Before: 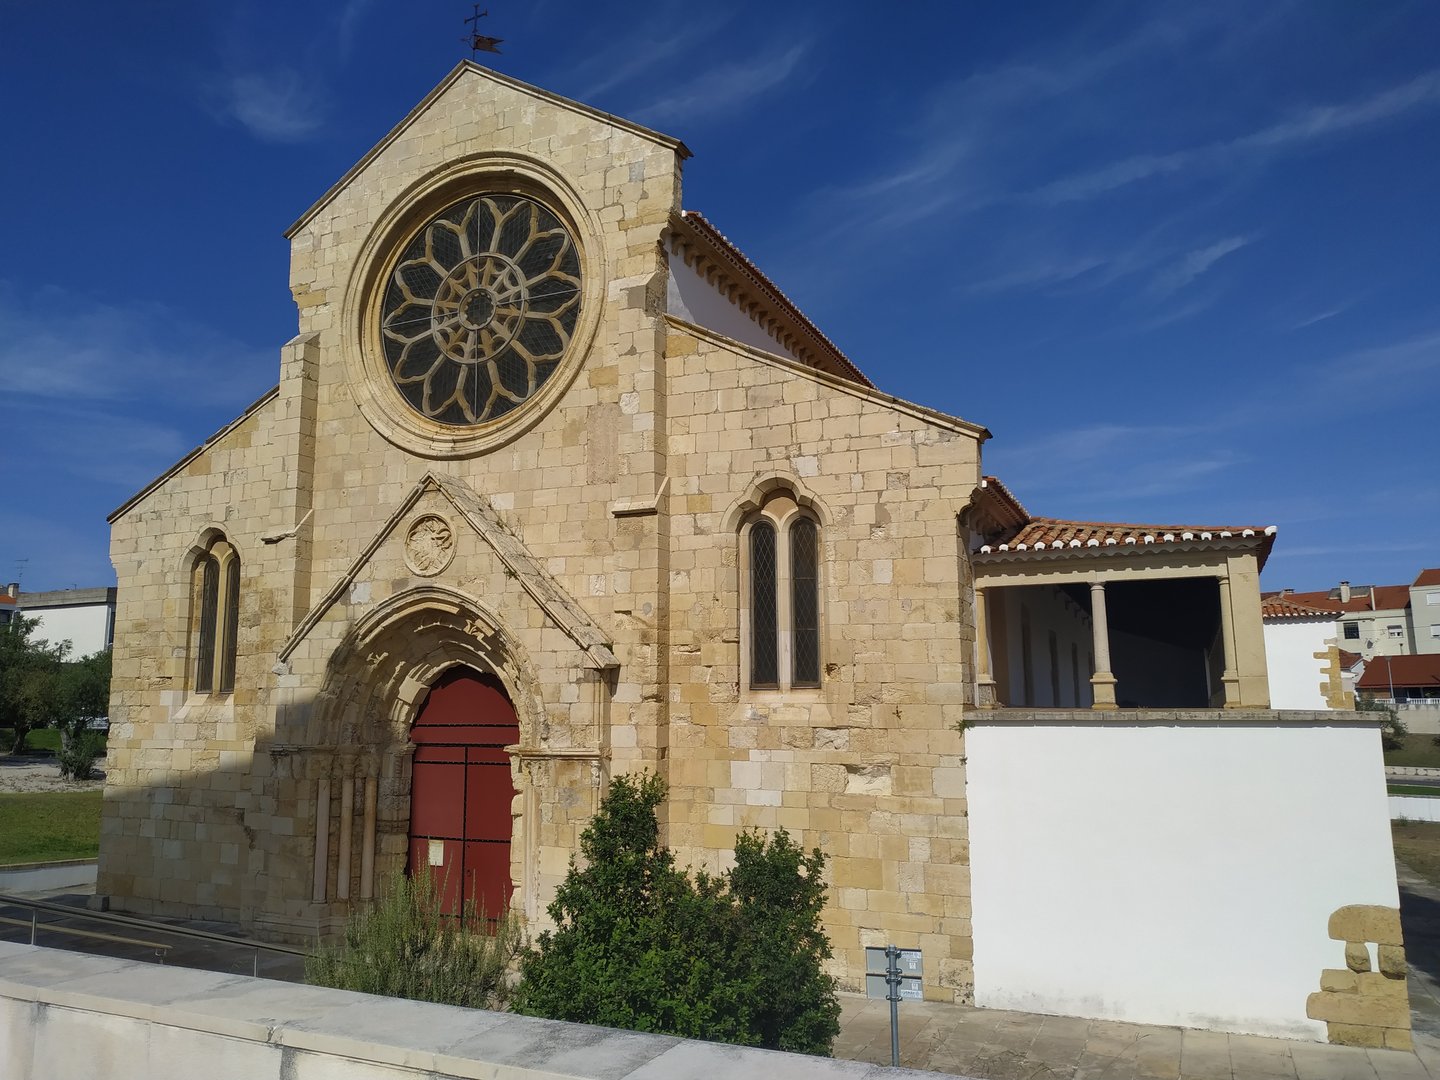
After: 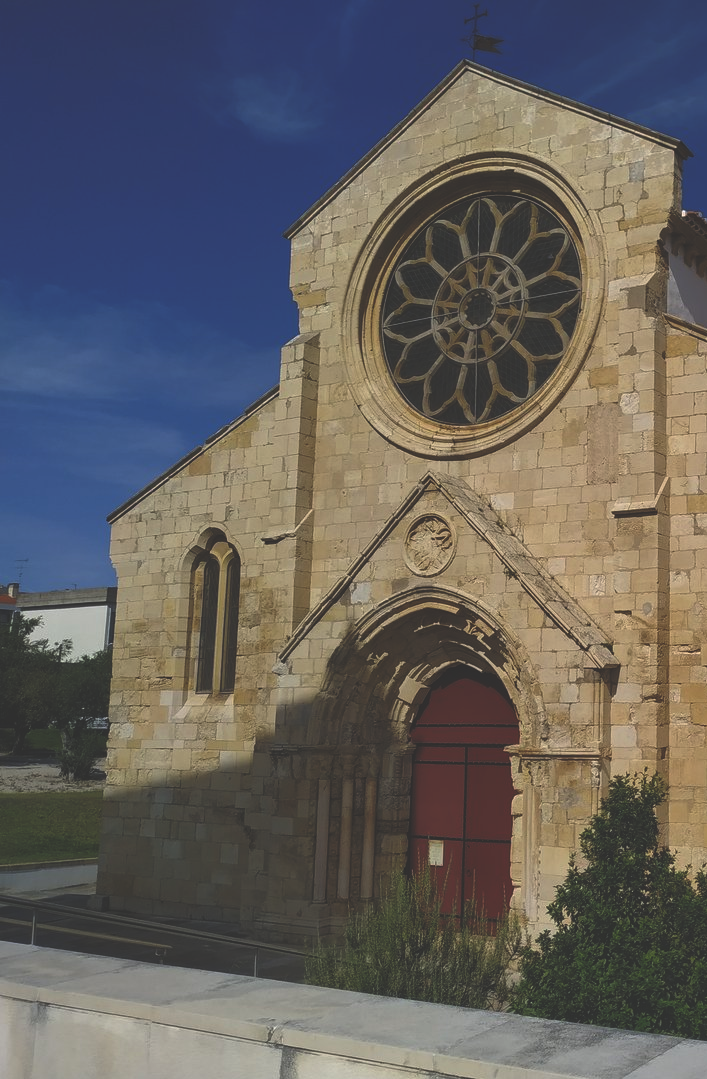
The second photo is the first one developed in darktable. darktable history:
crop and rotate: left 0%, top 0%, right 50.845%
rgb curve: curves: ch0 [(0, 0.186) (0.314, 0.284) (0.775, 0.708) (1, 1)], compensate middle gray true, preserve colors none
